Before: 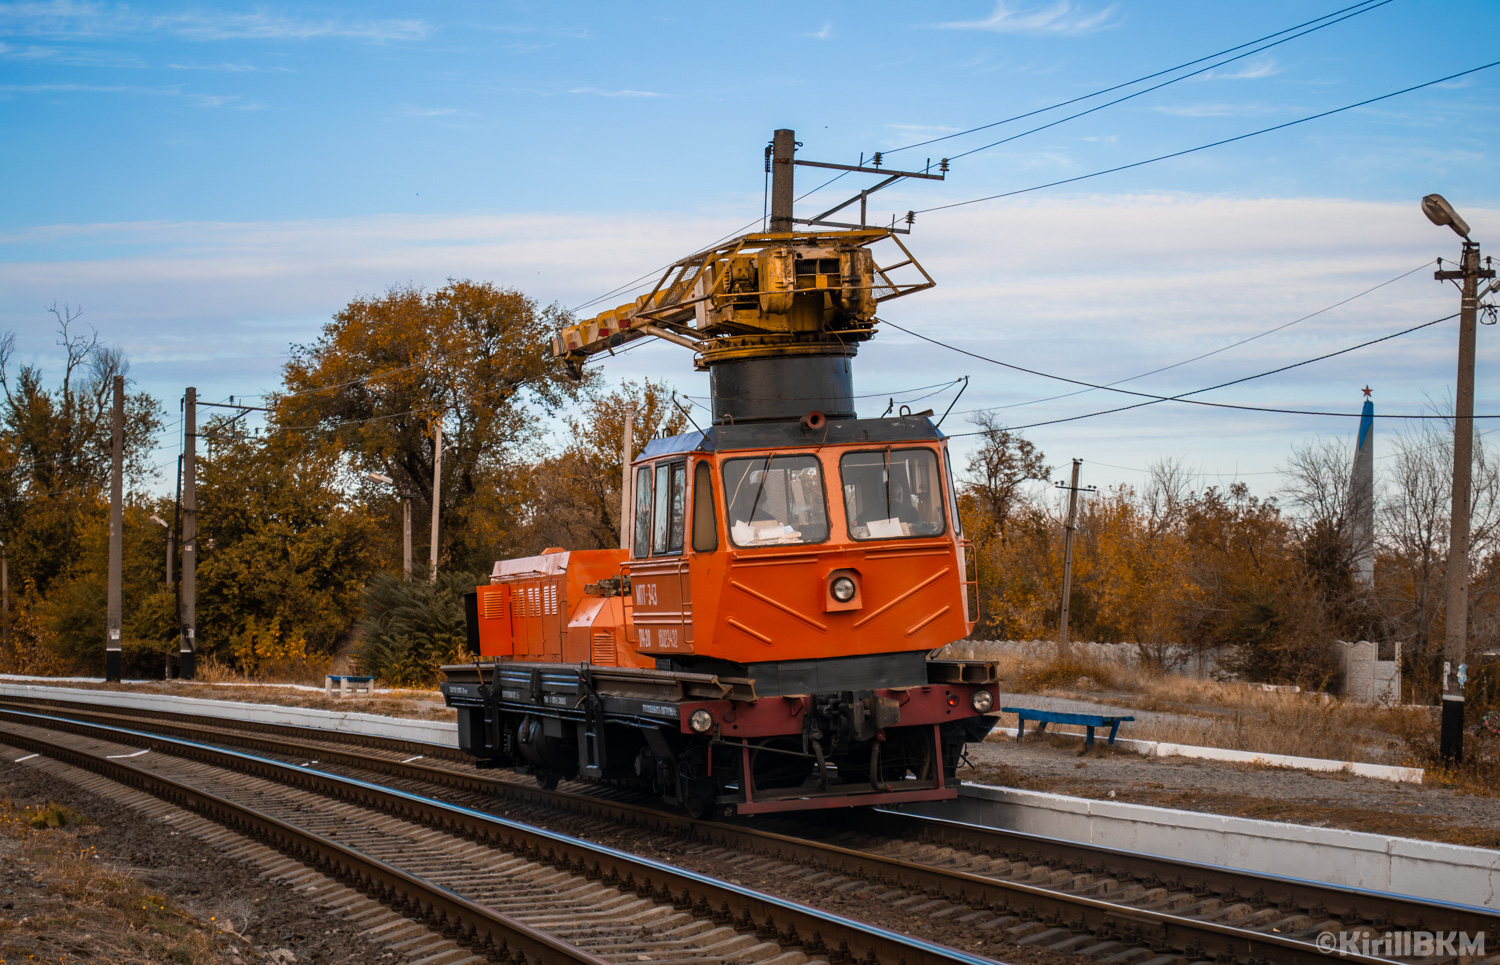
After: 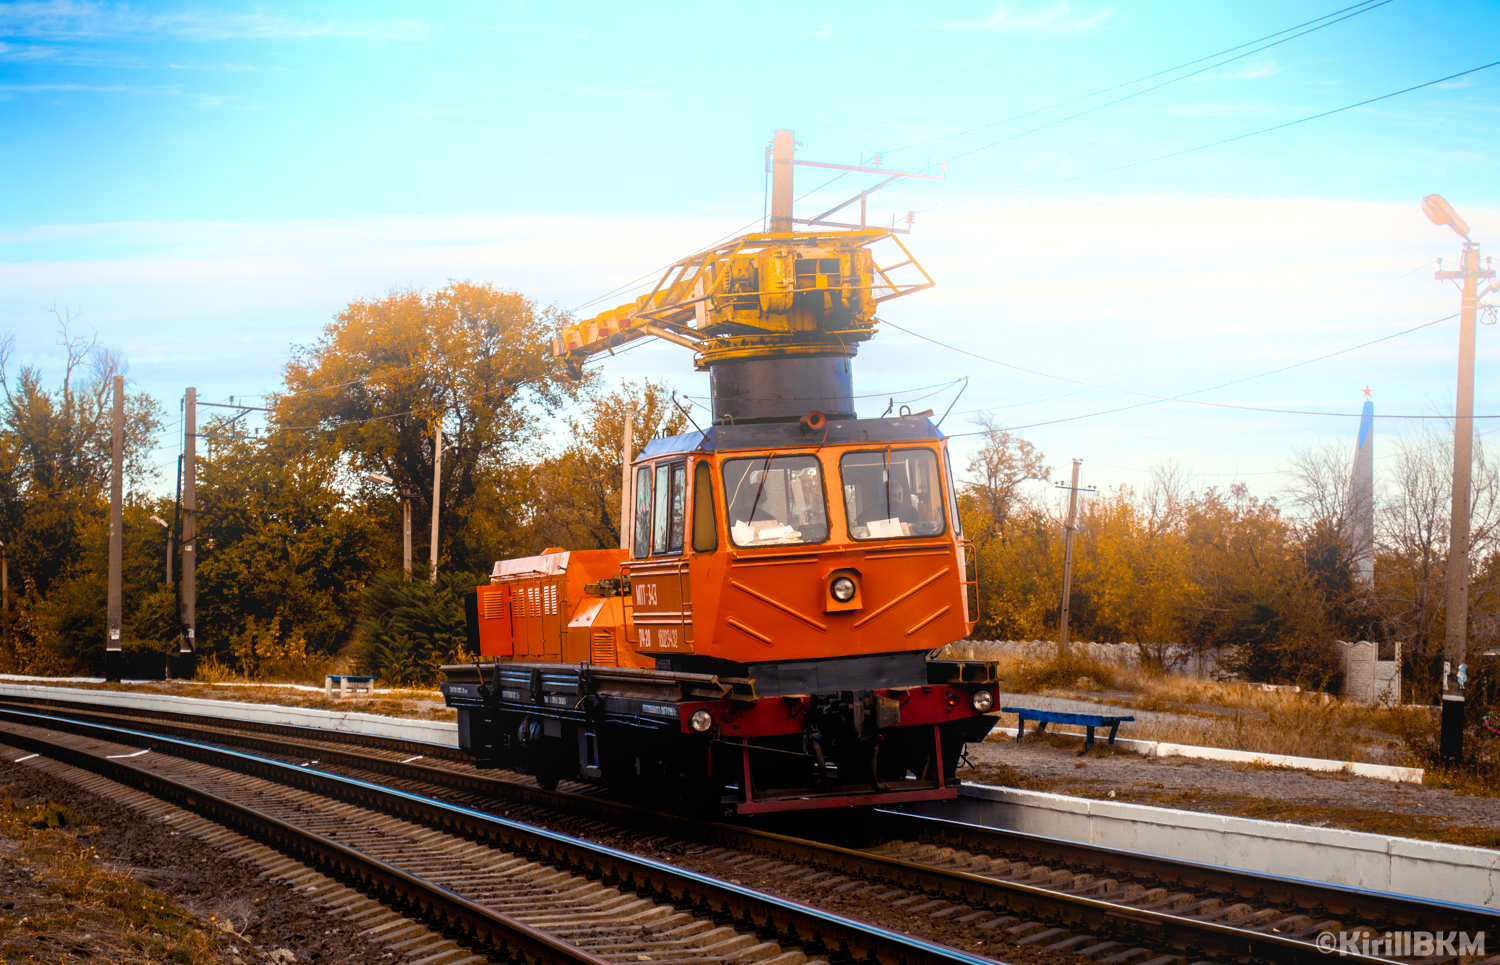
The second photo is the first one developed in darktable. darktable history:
color balance rgb: shadows lift › luminance -21.66%, shadows lift › chroma 6.57%, shadows lift › hue 270°, power › chroma 0.68%, power › hue 60°, highlights gain › luminance 6.08%, highlights gain › chroma 1.33%, highlights gain › hue 90°, global offset › luminance -0.87%, perceptual saturation grading › global saturation 26.86%, perceptual saturation grading › highlights -28.39%, perceptual saturation grading › mid-tones 15.22%, perceptual saturation grading › shadows 33.98%, perceptual brilliance grading › highlights 10%, perceptual brilliance grading › mid-tones 5%
bloom: on, module defaults
